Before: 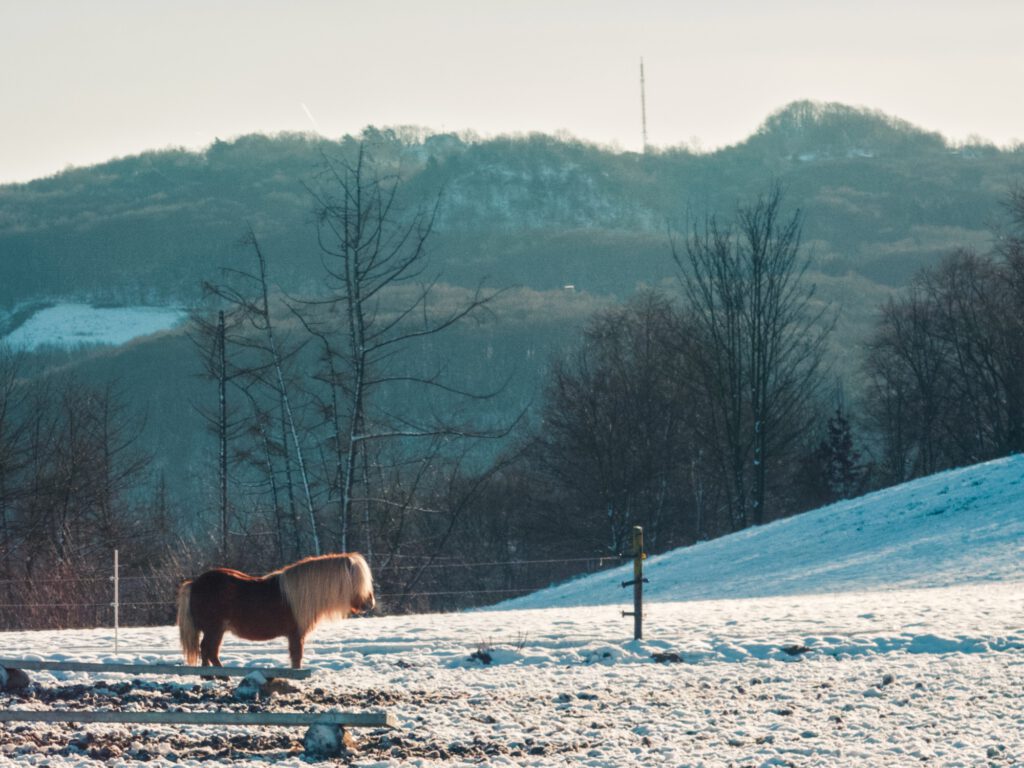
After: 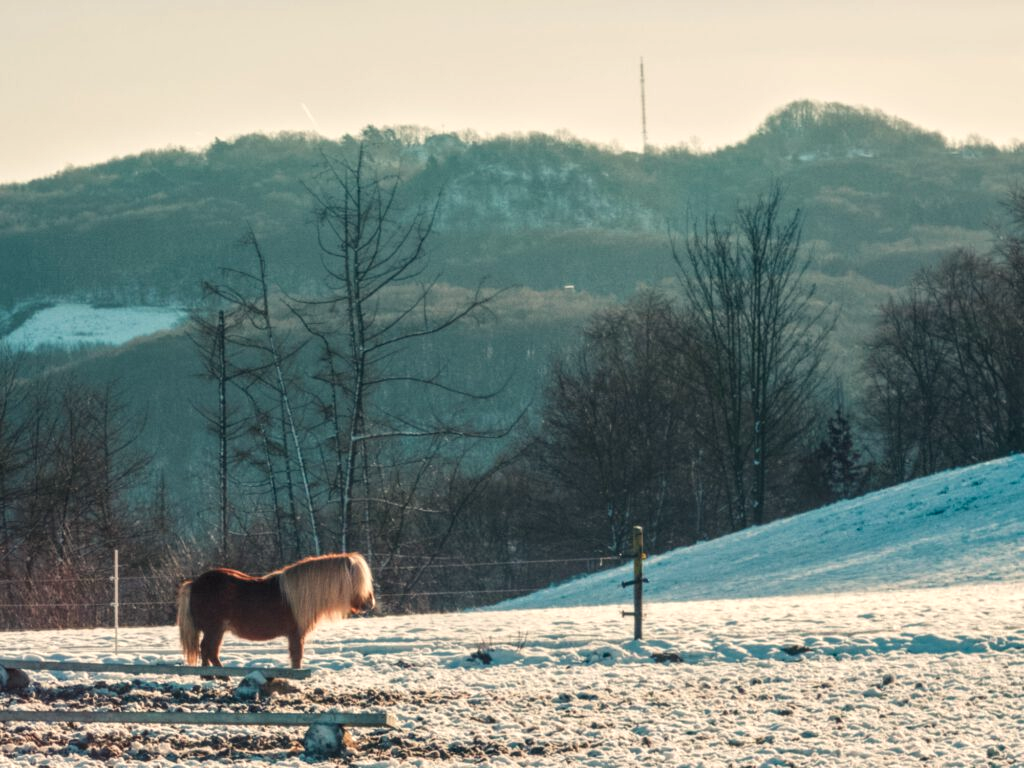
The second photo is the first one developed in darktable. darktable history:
local contrast: on, module defaults
white balance: red 1.045, blue 0.932
